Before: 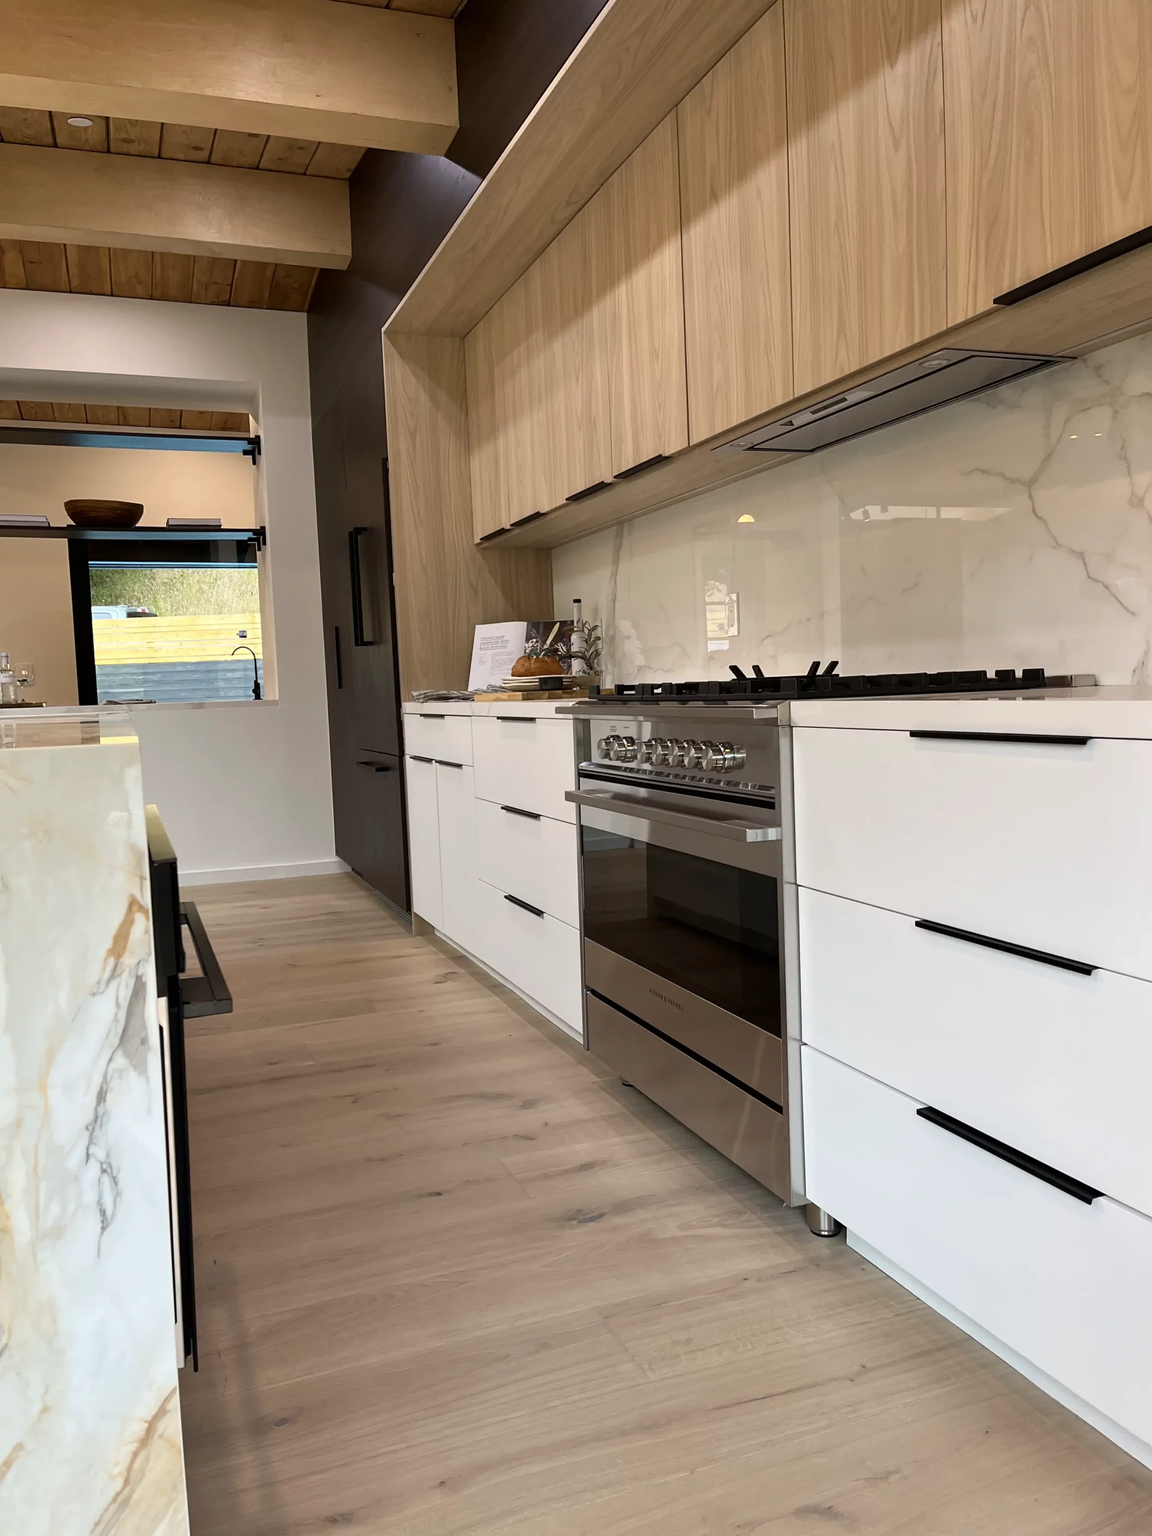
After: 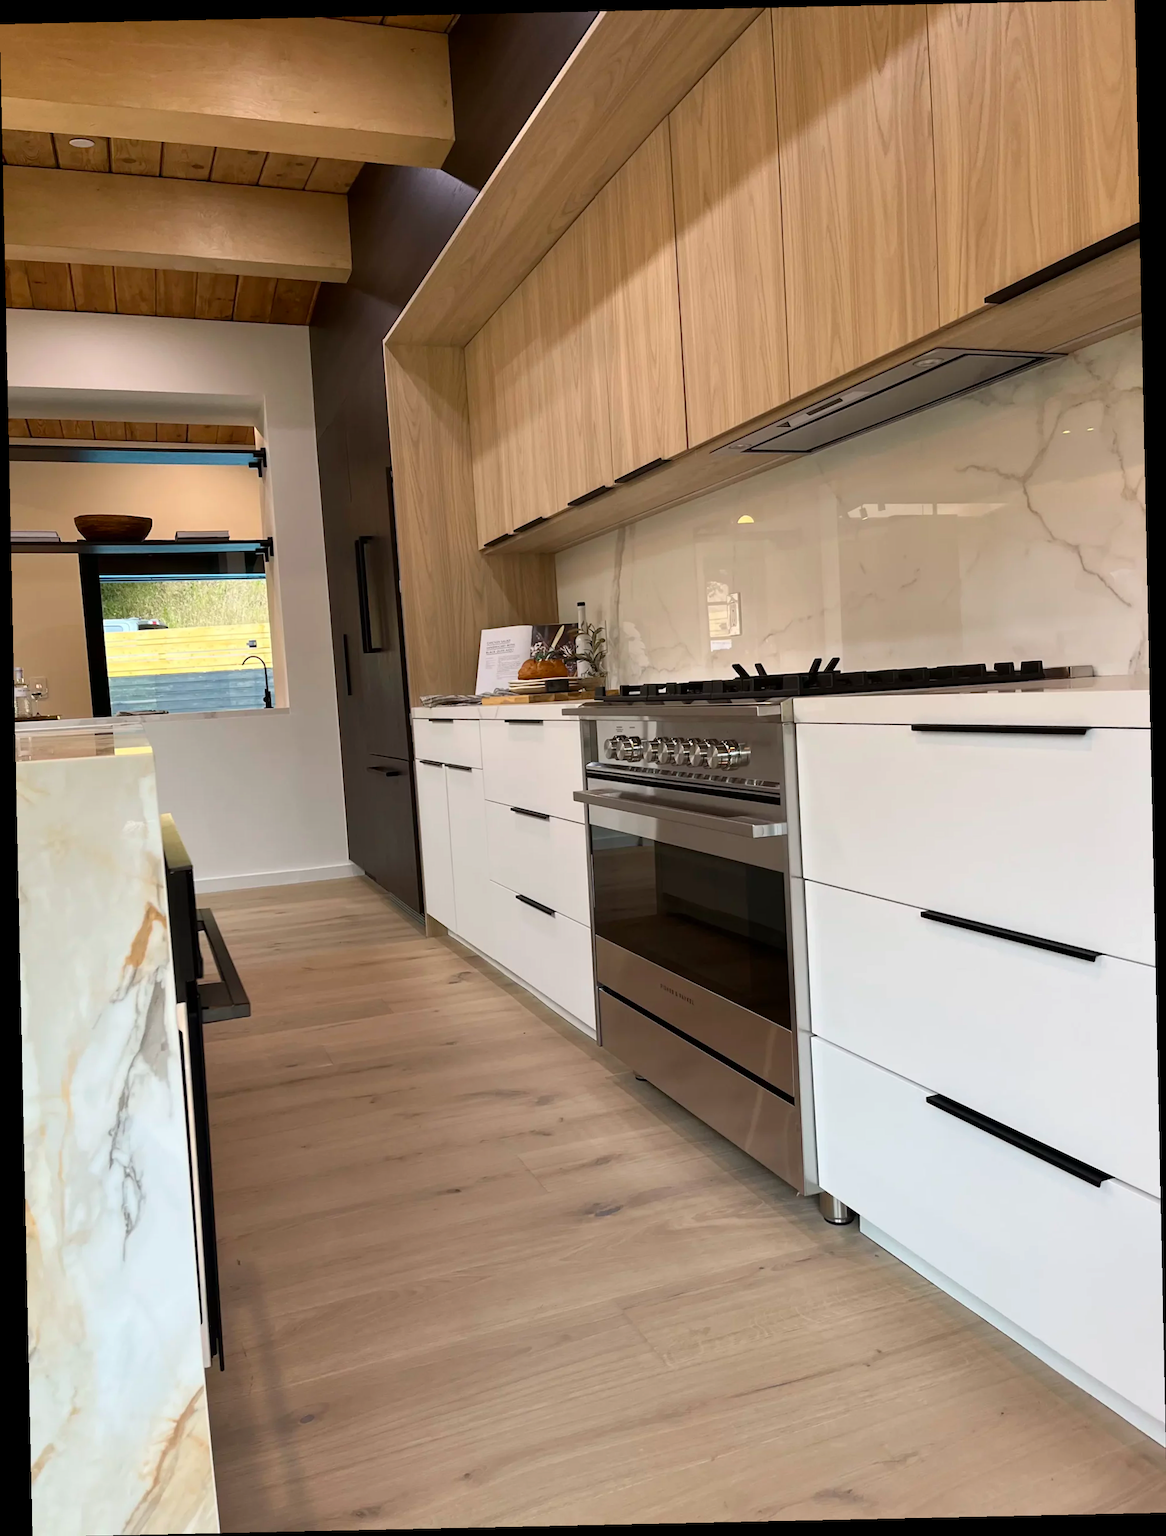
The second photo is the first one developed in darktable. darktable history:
rotate and perspective: rotation -1.24°, automatic cropping off
contrast brightness saturation: contrast 0.04, saturation 0.07
